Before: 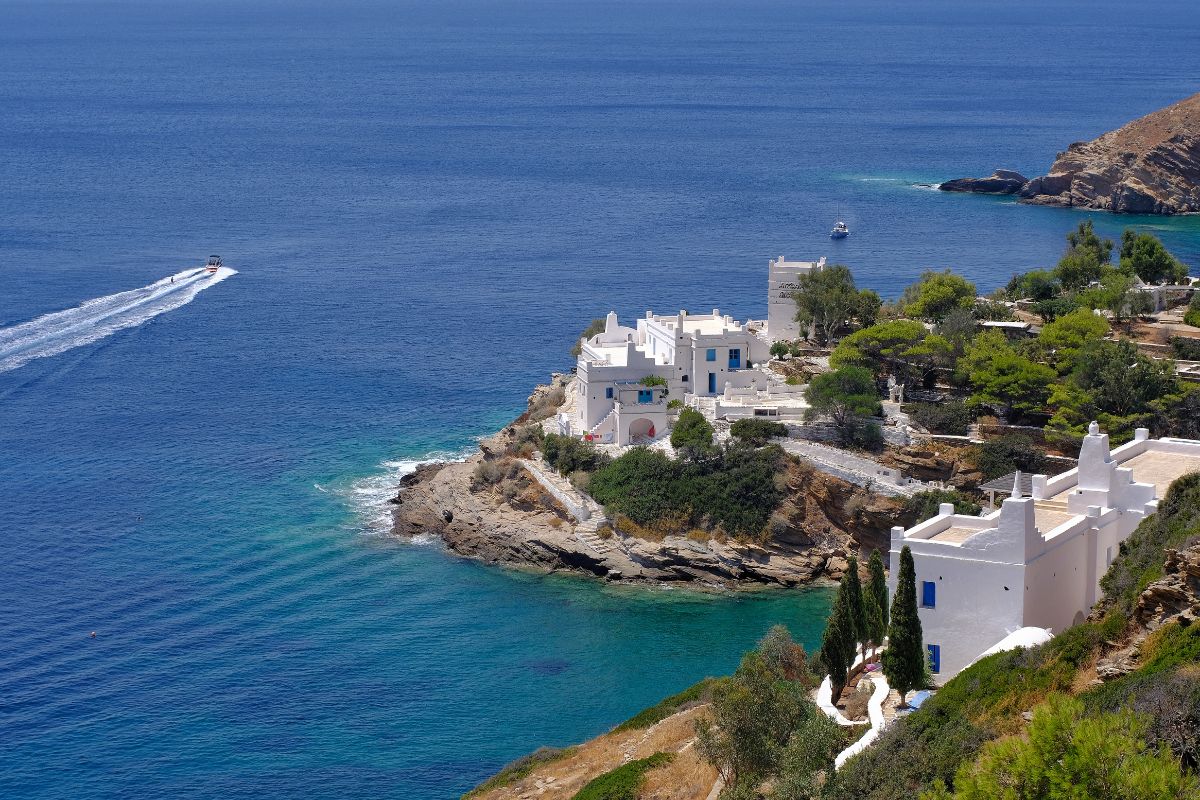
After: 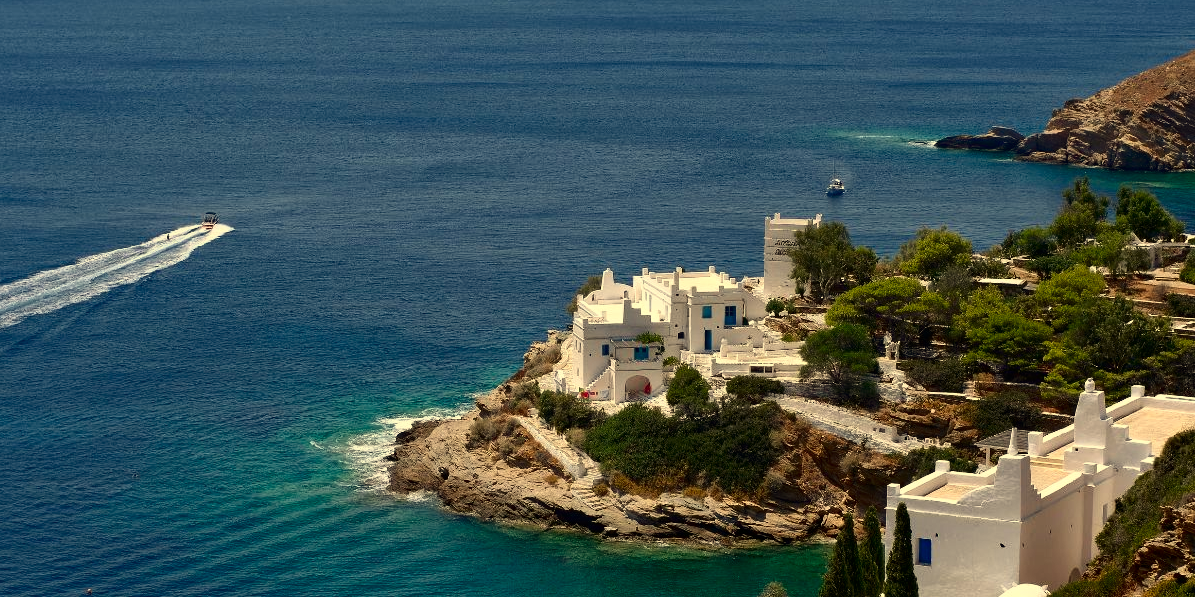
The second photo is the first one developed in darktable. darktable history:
crop: left 0.387%, top 5.469%, bottom 19.809%
contrast brightness saturation: contrast 0.2, brightness -0.11, saturation 0.1
white balance: red 1.08, blue 0.791
